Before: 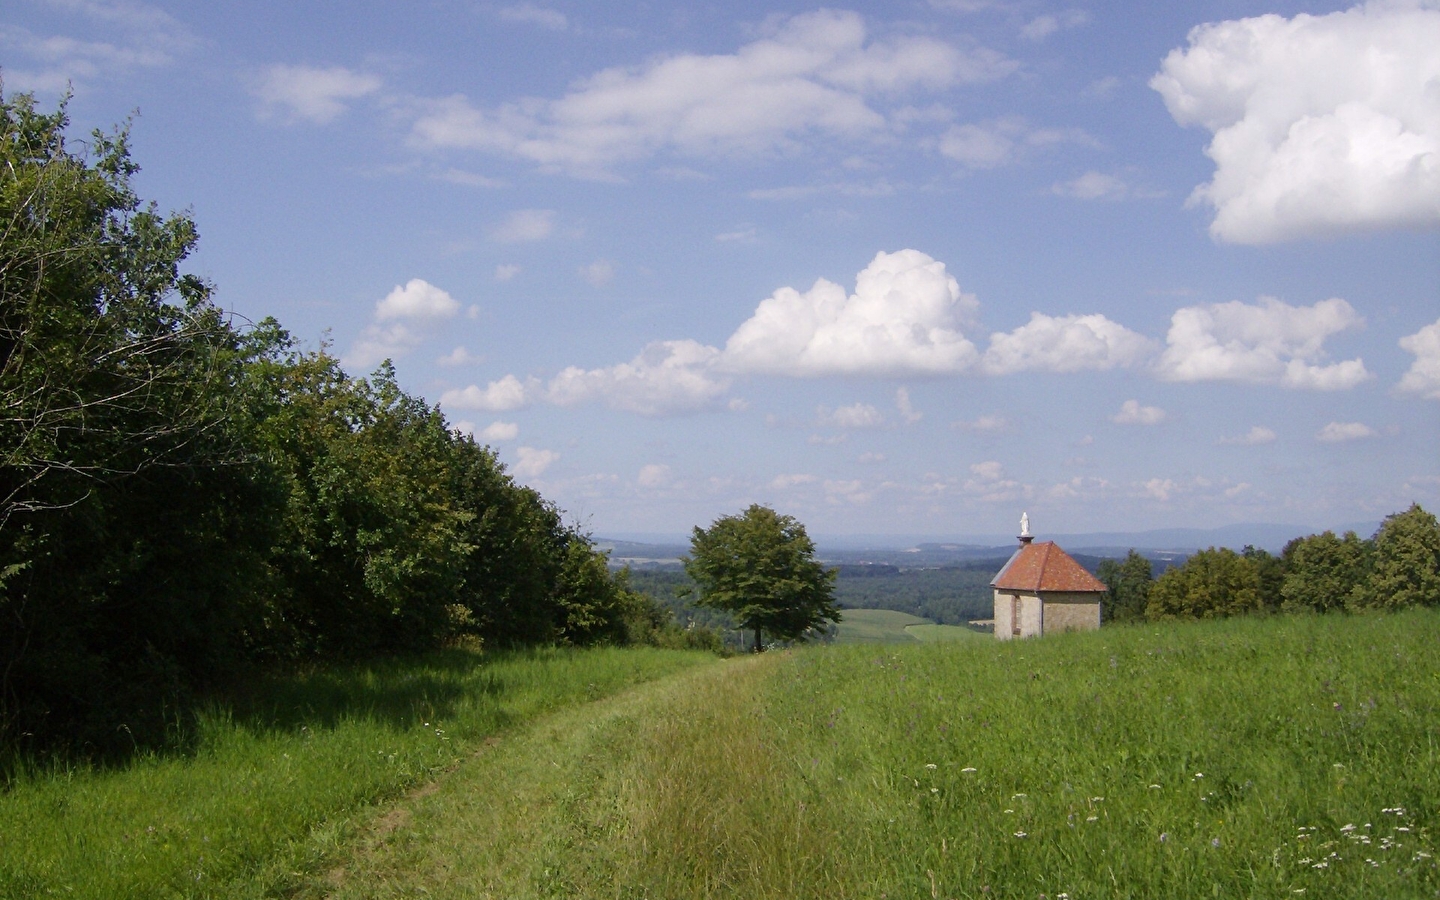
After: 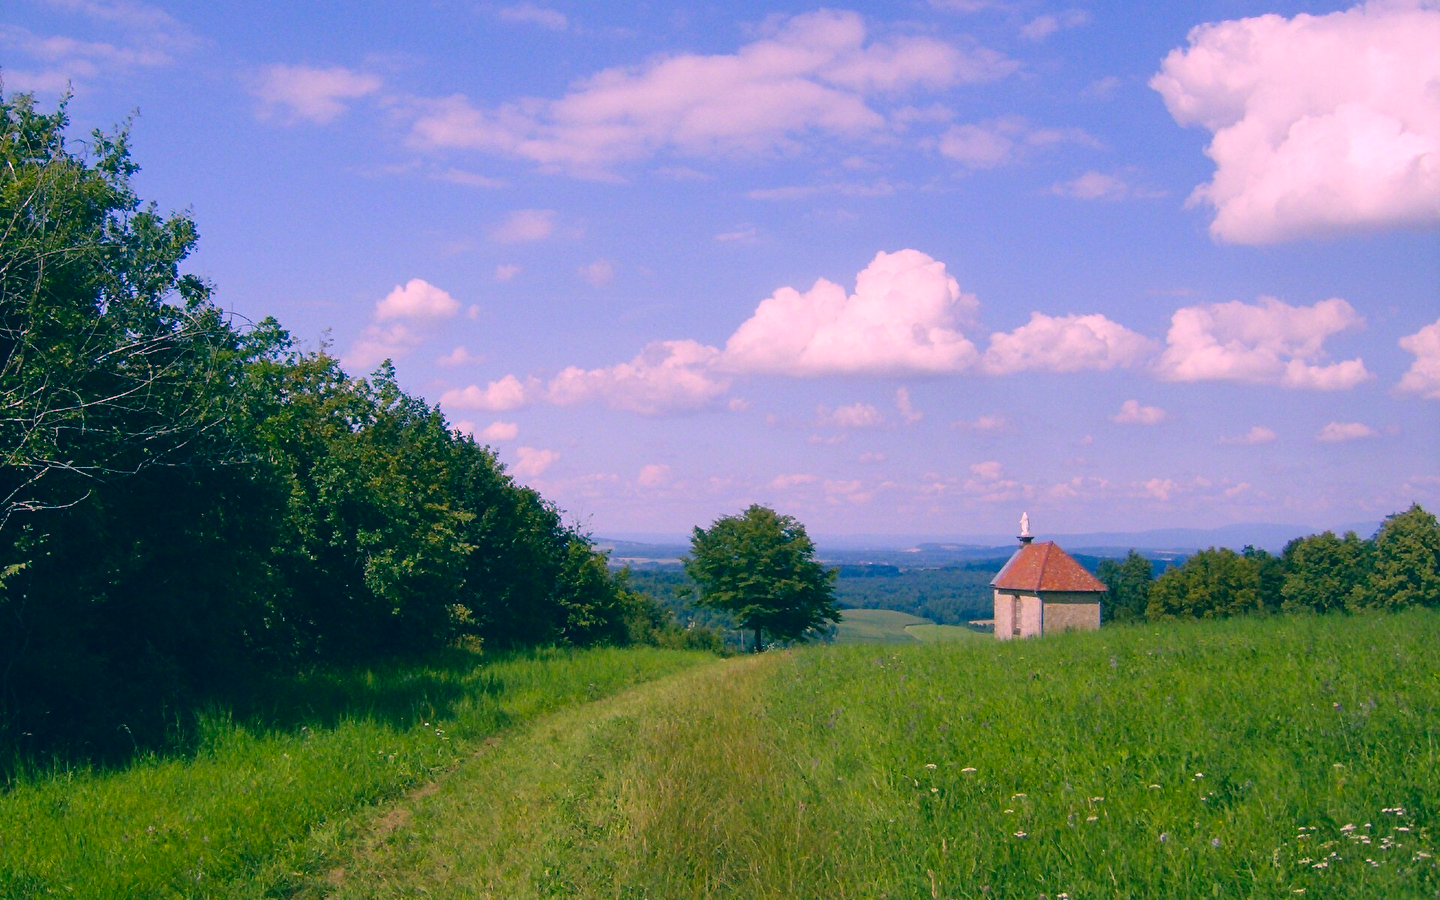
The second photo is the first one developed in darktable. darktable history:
color correction: highlights a* 17.03, highlights b* 0.205, shadows a* -15.38, shadows b* -14.56, saturation 1.5
shadows and highlights: shadows 37.27, highlights -28.18, soften with gaussian
